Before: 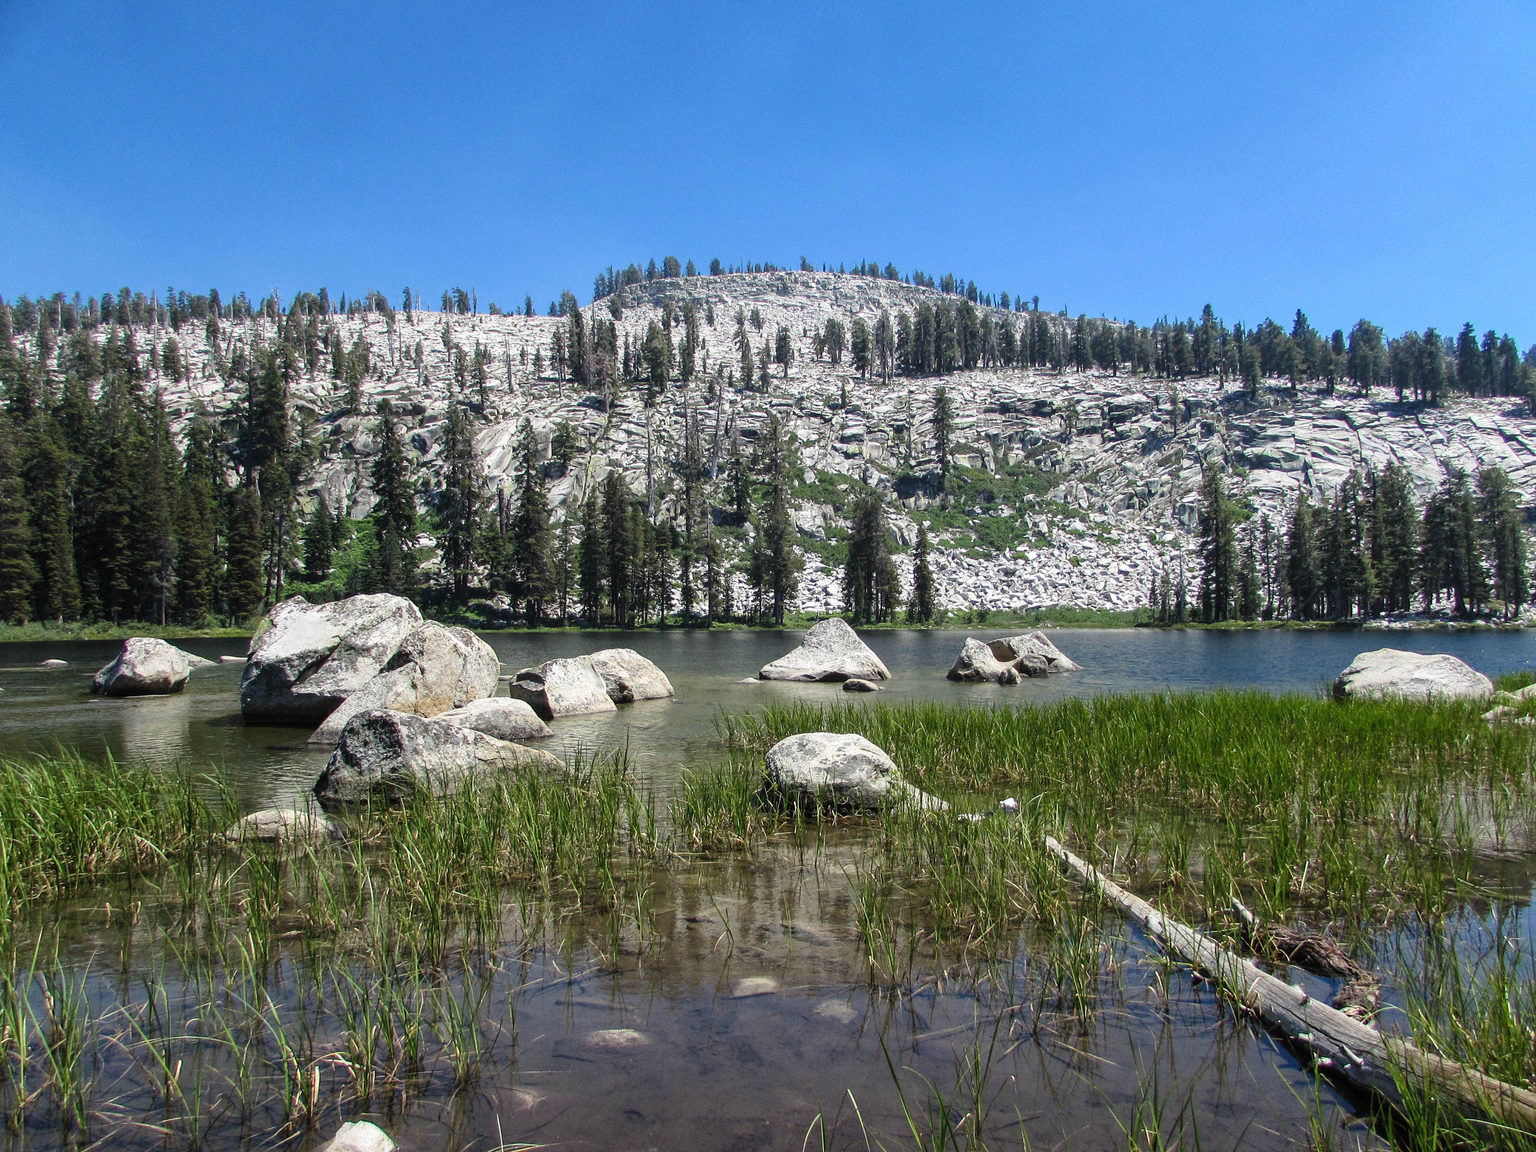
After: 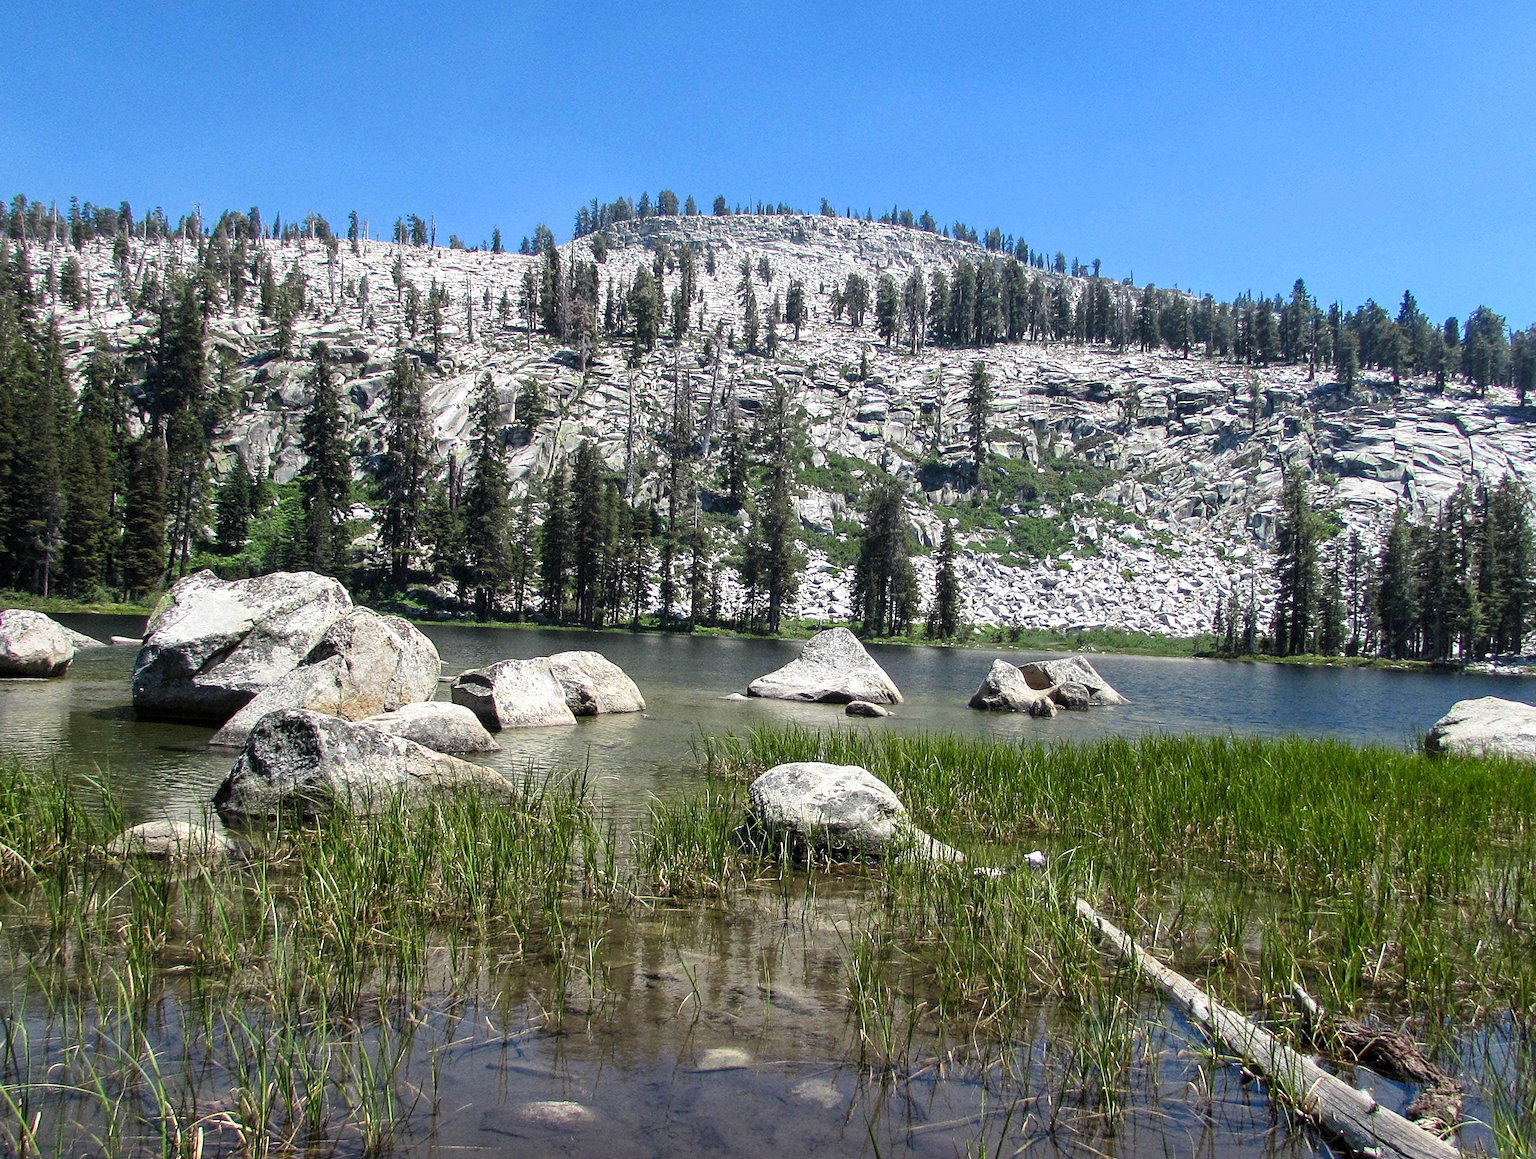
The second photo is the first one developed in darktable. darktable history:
exposure: black level correction 0.002, exposure 0.149 EV, compensate highlight preservation false
sharpen: amount 0.214
crop and rotate: angle -2.88°, left 5.307%, top 5.175%, right 4.69%, bottom 4.217%
